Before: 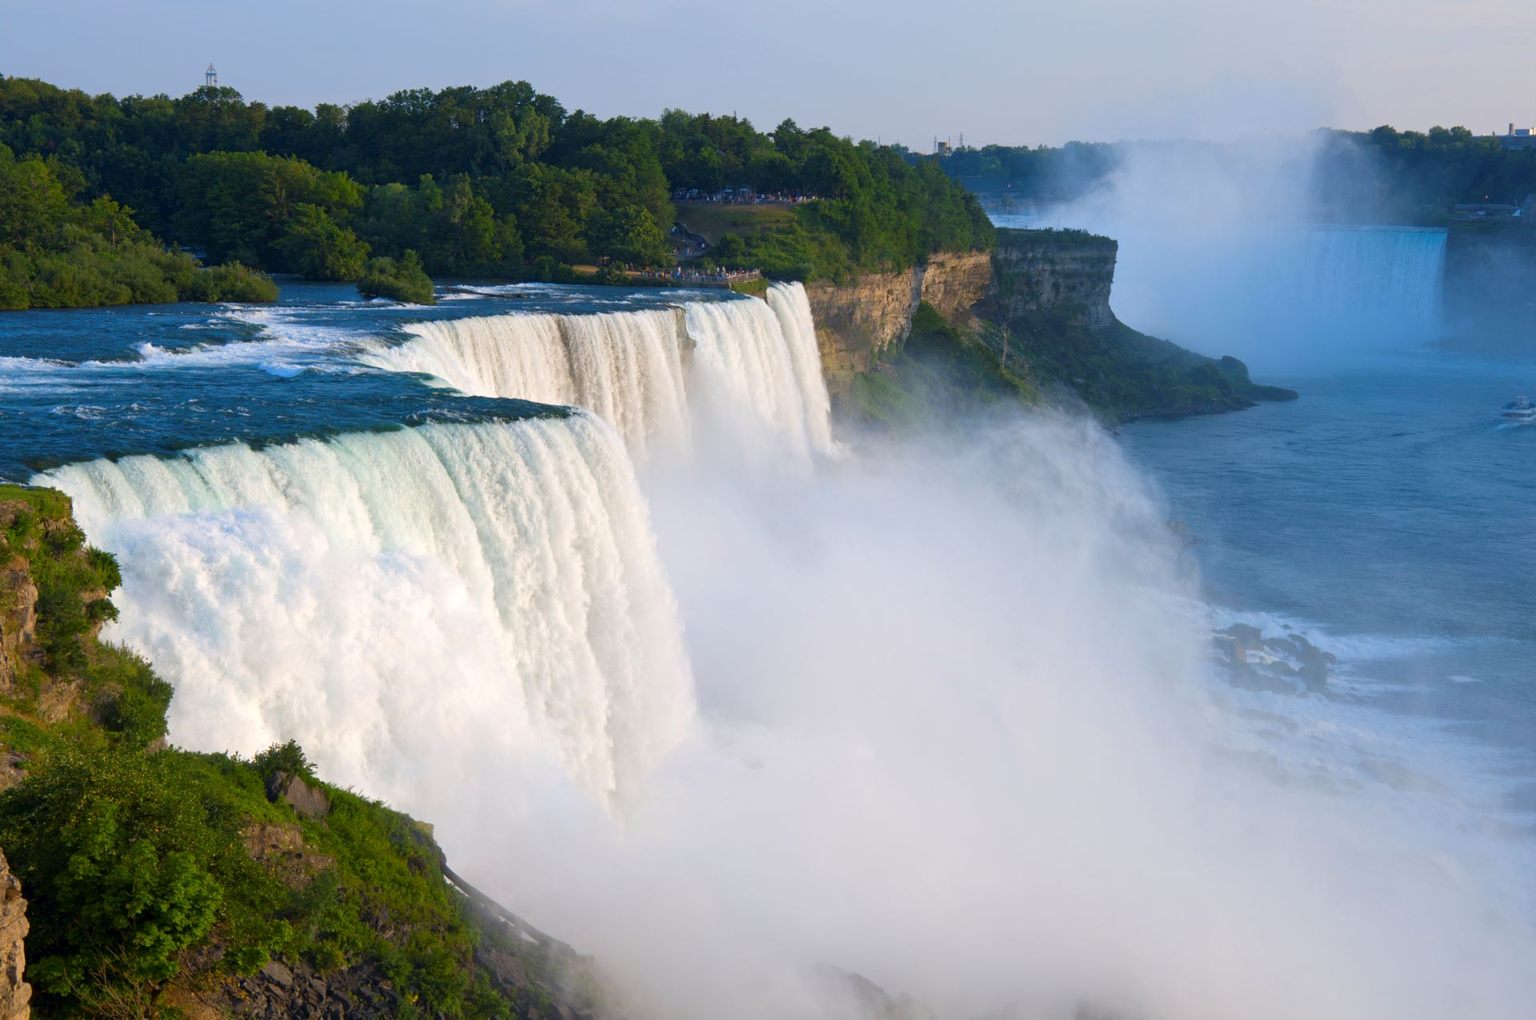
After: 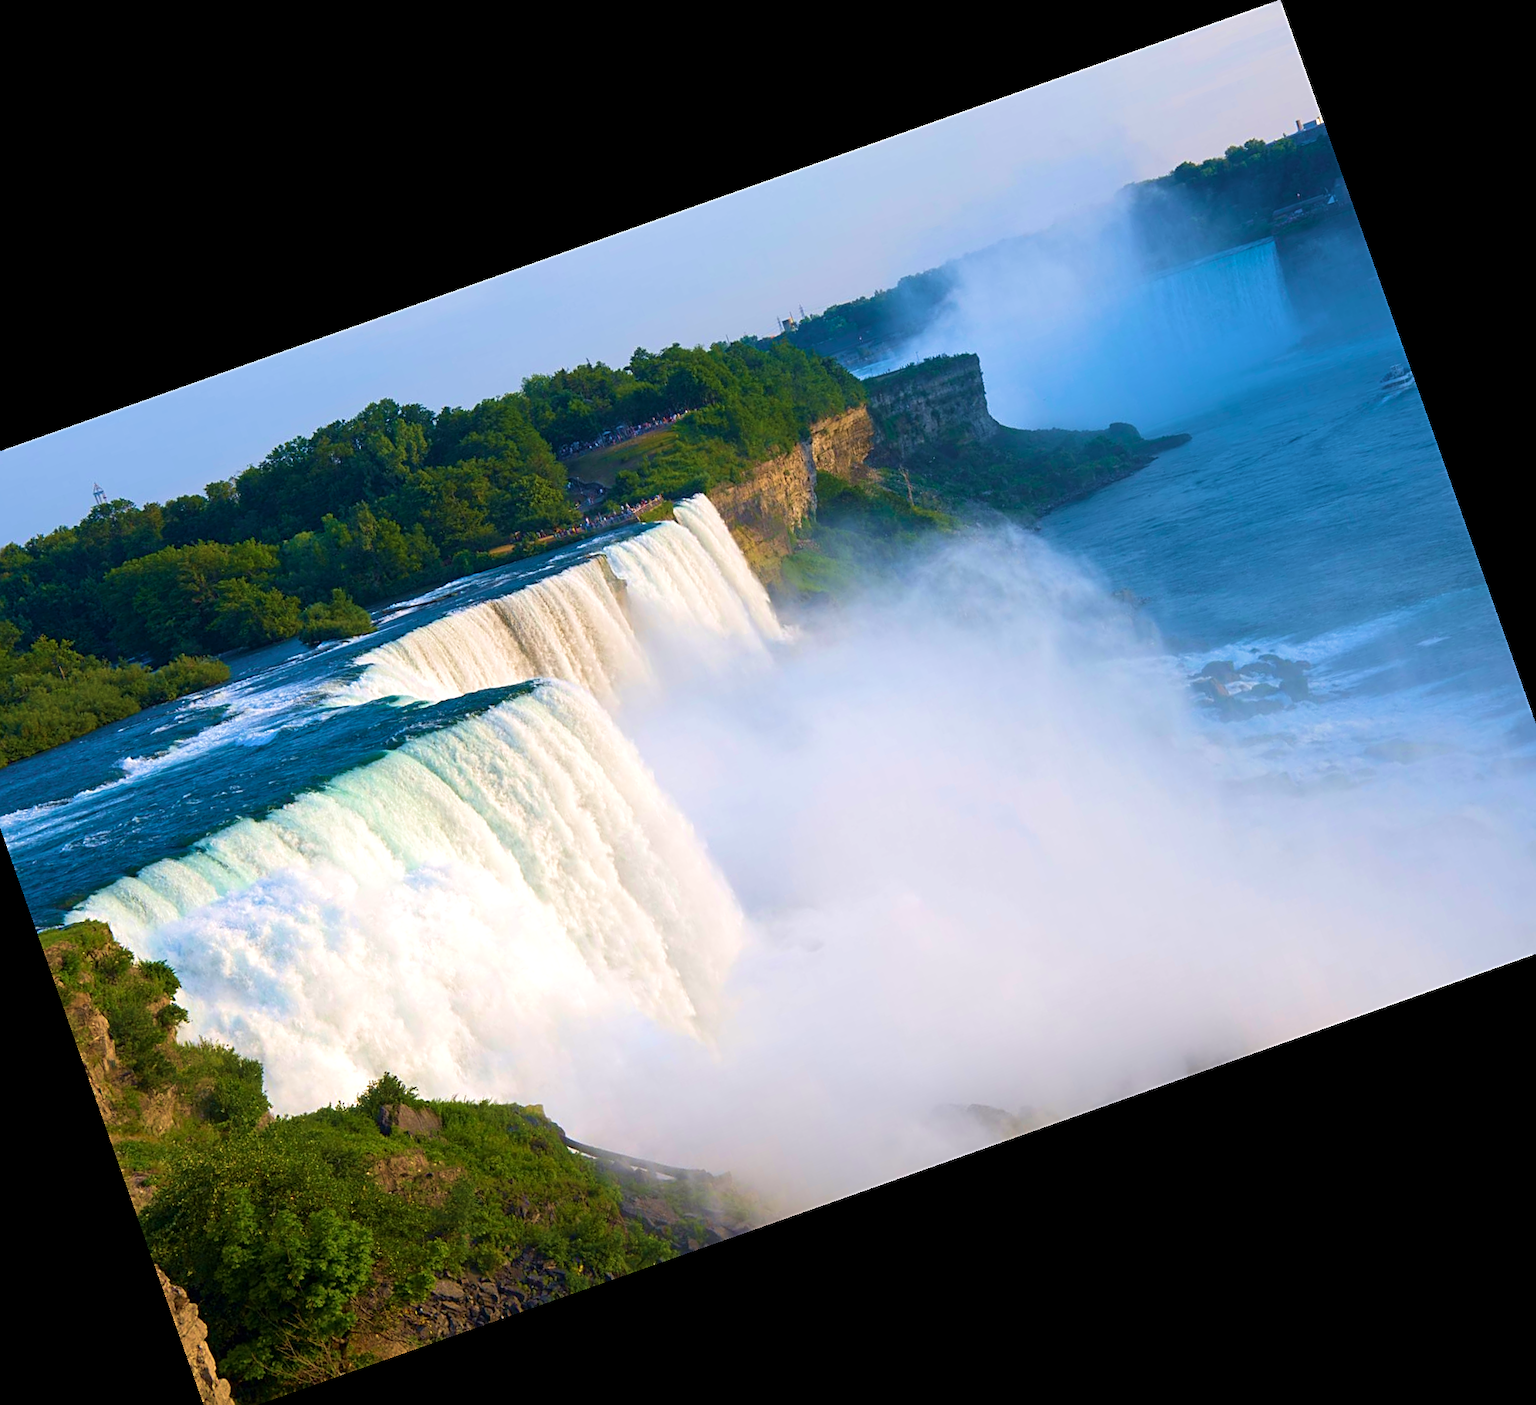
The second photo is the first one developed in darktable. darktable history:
exposure: exposure 0.207 EV, compensate highlight preservation false
crop and rotate: angle 19.43°, left 6.812%, right 4.125%, bottom 1.087%
velvia: strength 67.07%, mid-tones bias 0.972
sharpen: on, module defaults
